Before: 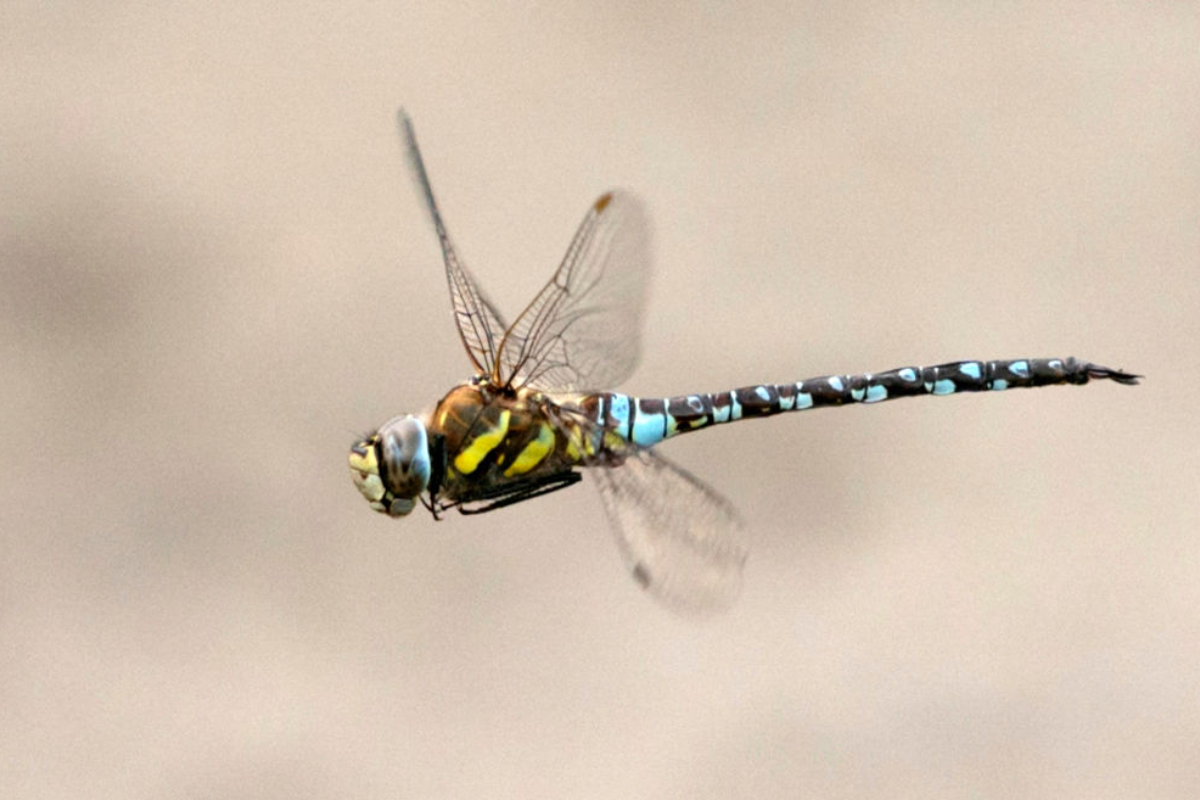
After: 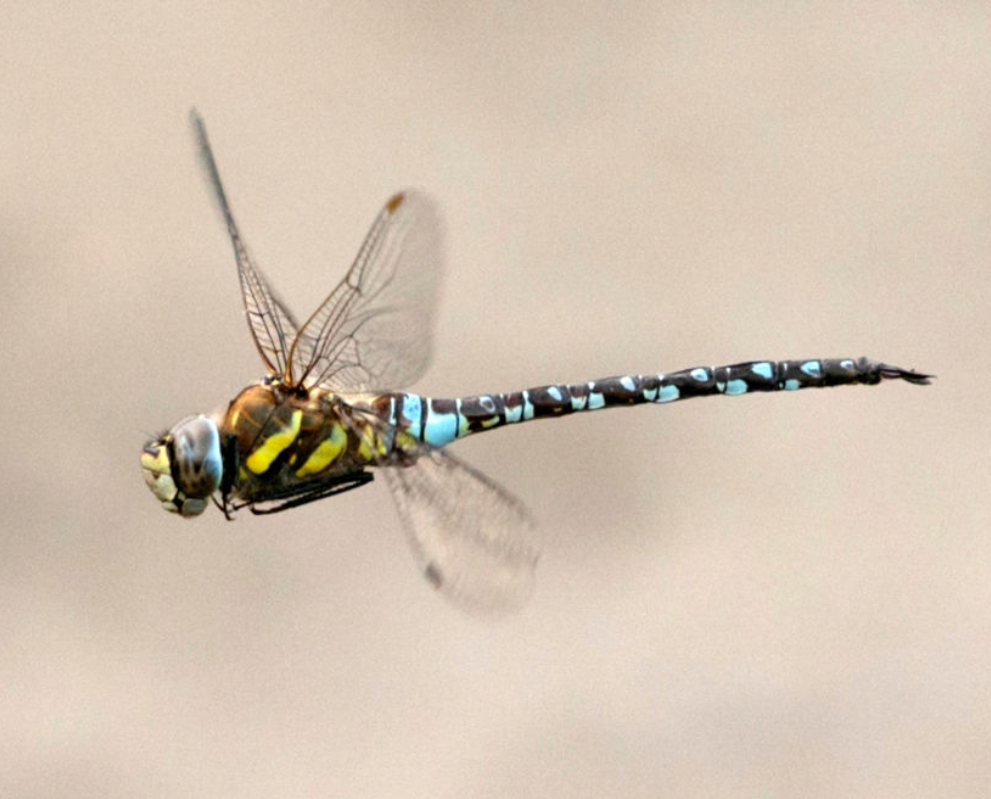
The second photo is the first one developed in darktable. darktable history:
crop: left 17.414%, bottom 0.034%
